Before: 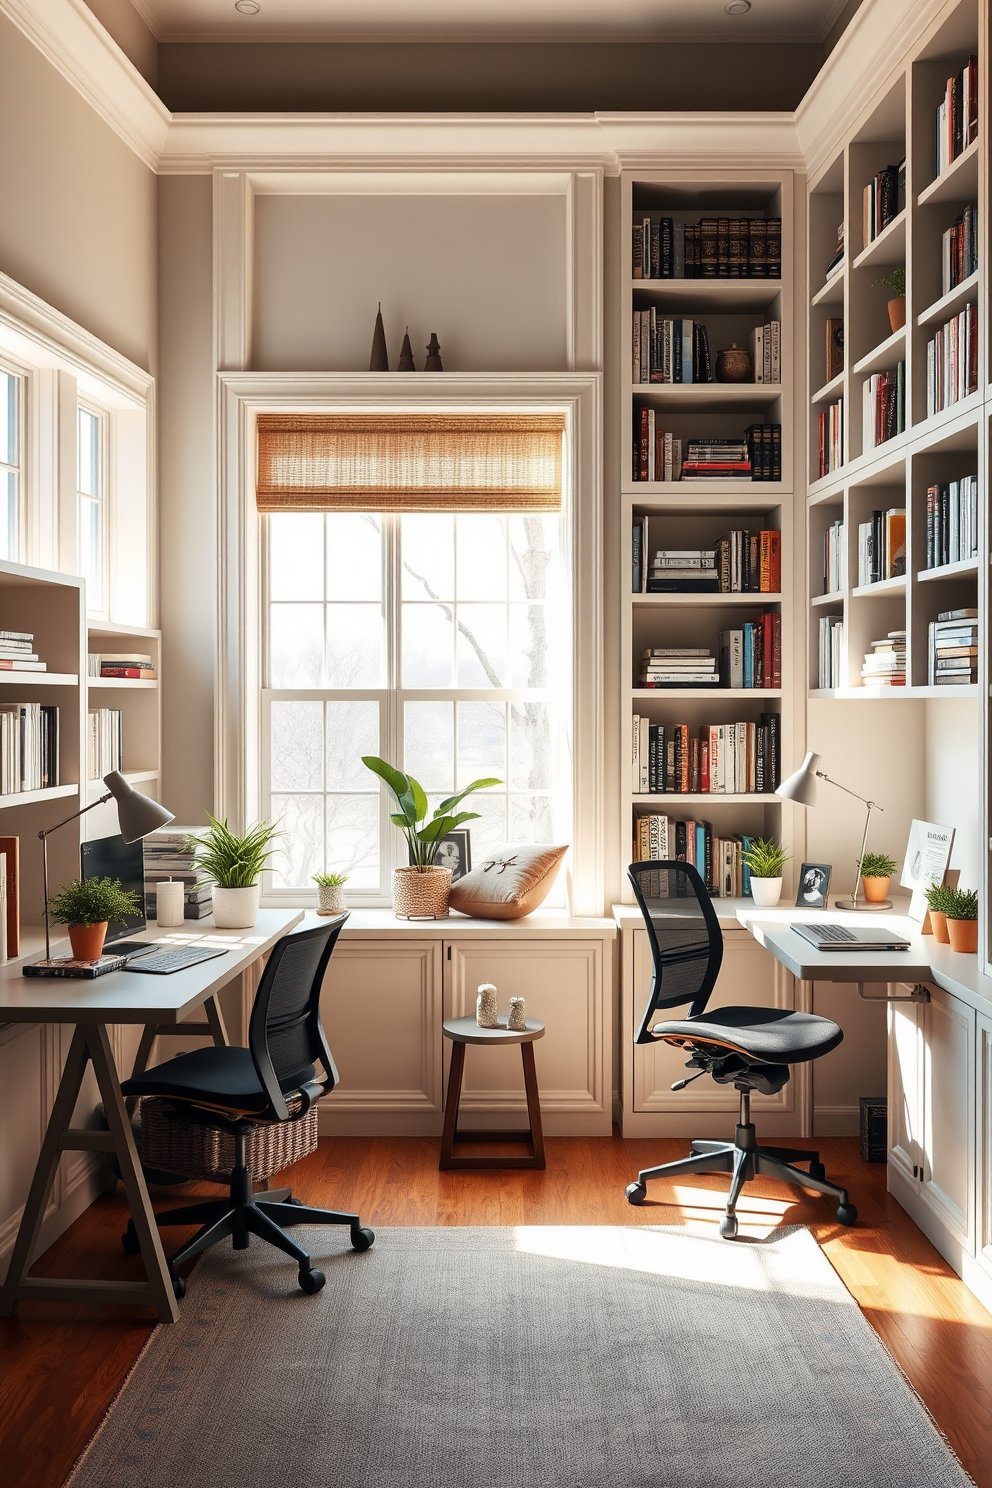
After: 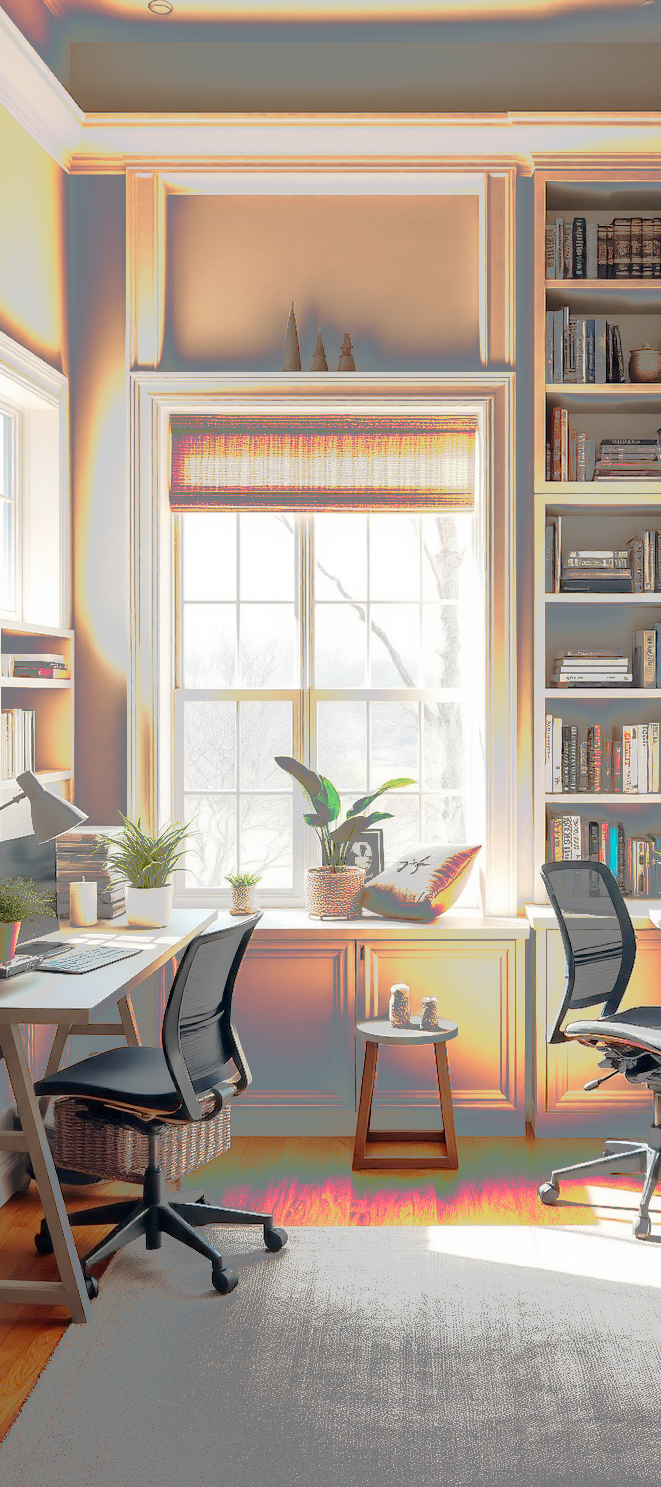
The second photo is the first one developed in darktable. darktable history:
tone curve: curves: ch0 [(0, 0) (0.003, 0.011) (0.011, 0.043) (0.025, 0.133) (0.044, 0.226) (0.069, 0.303) (0.1, 0.371) (0.136, 0.429) (0.177, 0.482) (0.224, 0.516) (0.277, 0.539) (0.335, 0.535) (0.399, 0.517) (0.468, 0.498) (0.543, 0.523) (0.623, 0.655) (0.709, 0.83) (0.801, 0.827) (0.898, 0.89) (1, 1)], preserve colors none
crop and rotate: left 8.786%, right 24.548%
